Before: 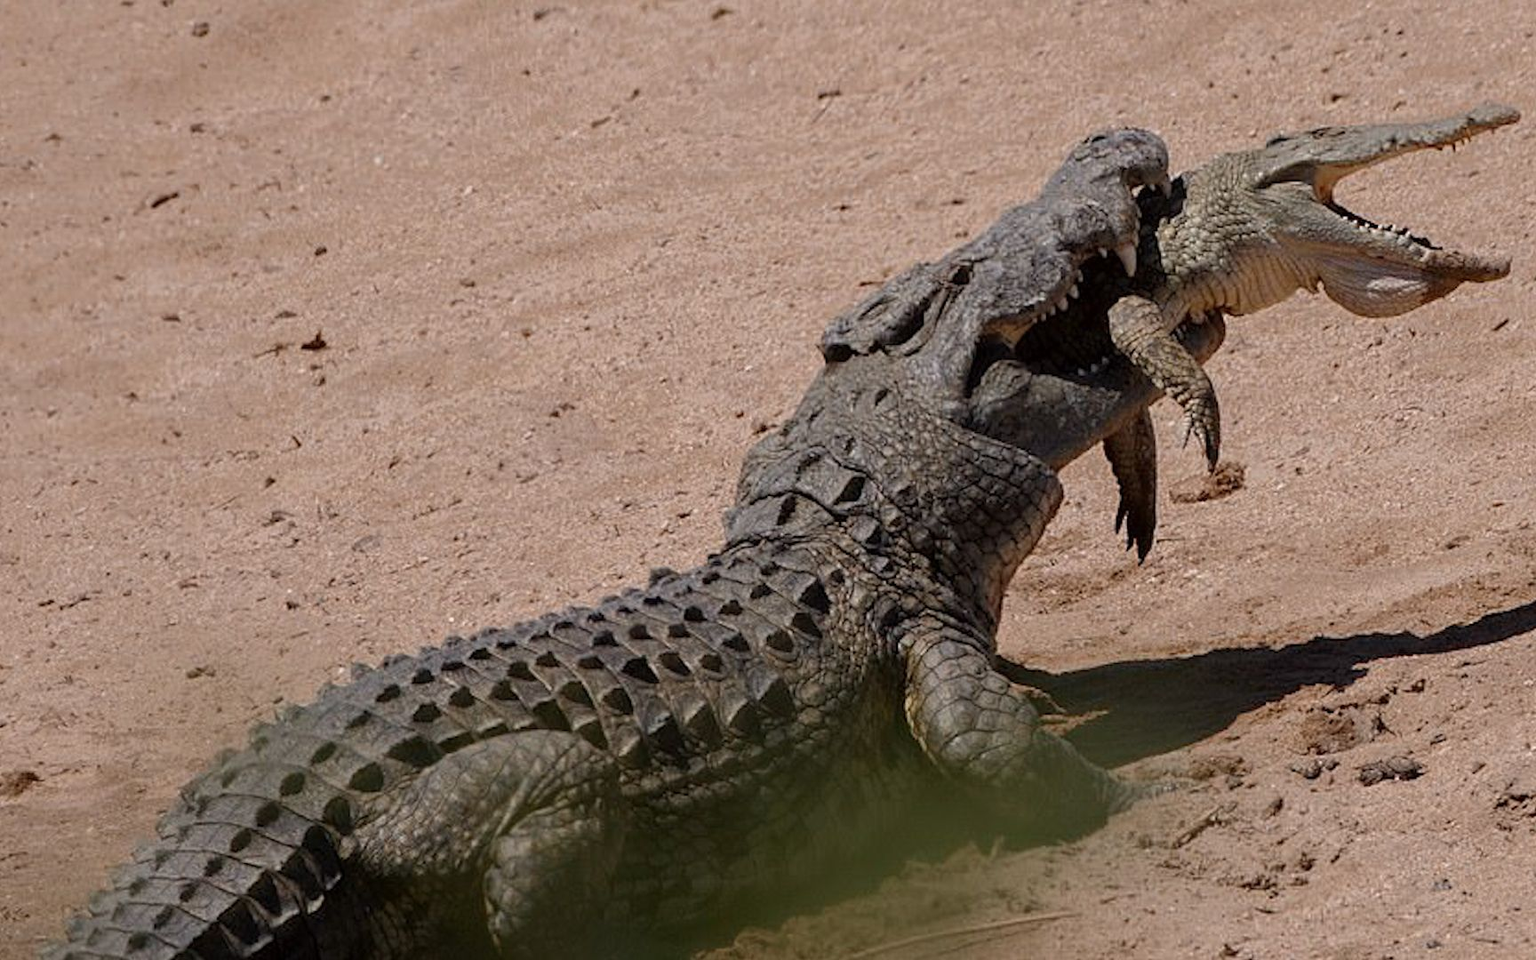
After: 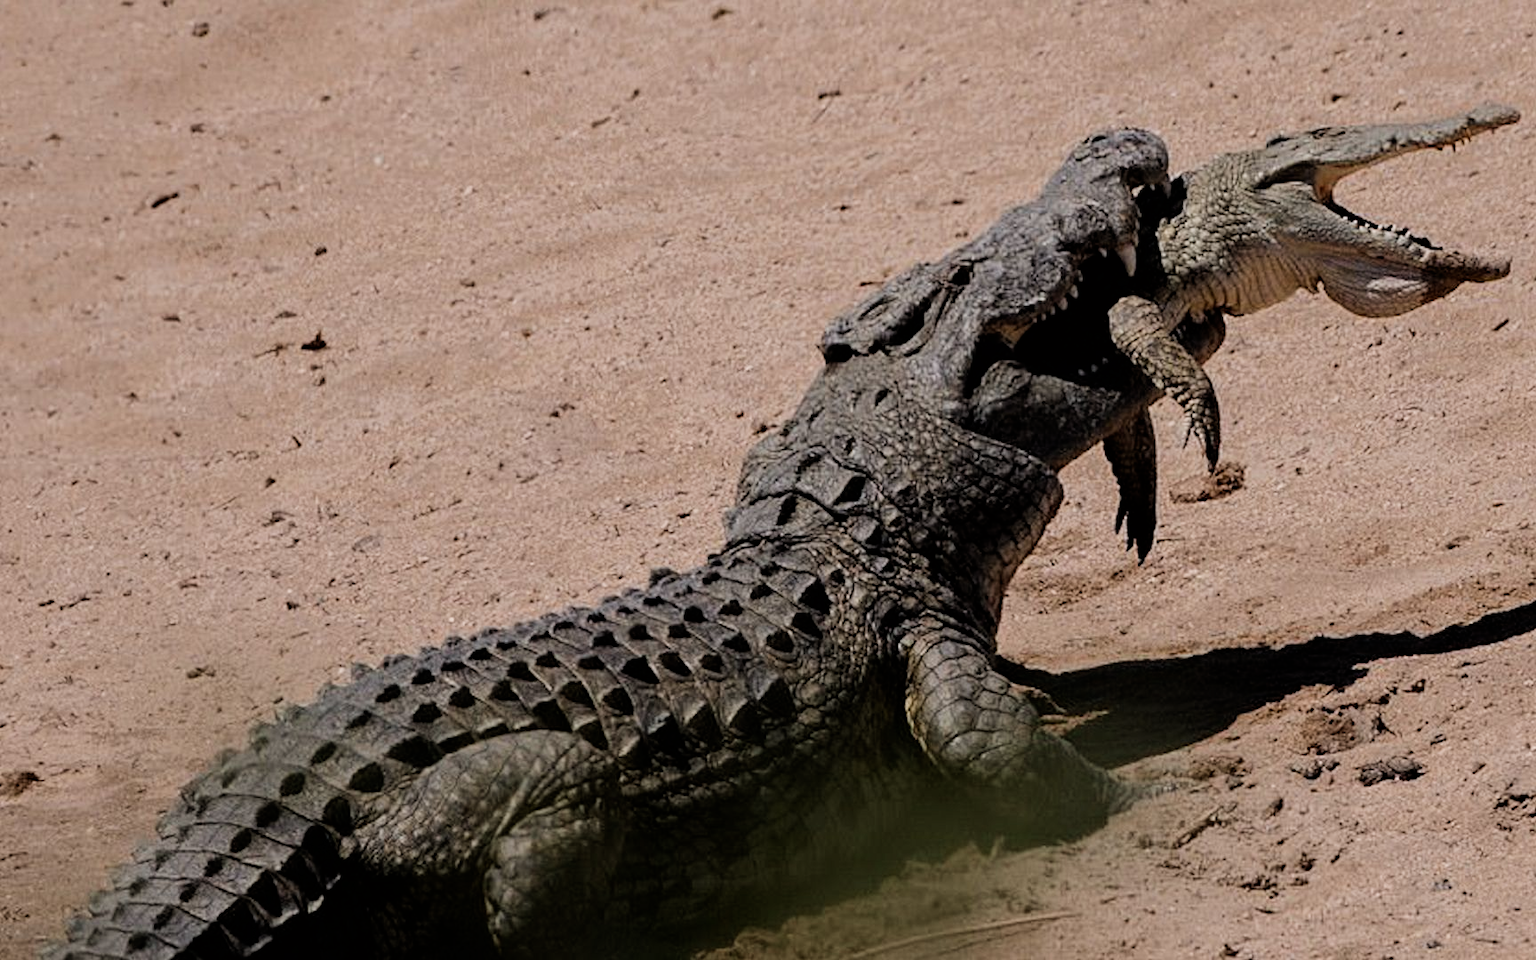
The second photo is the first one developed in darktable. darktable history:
filmic rgb: black relative exposure -7.49 EV, white relative exposure 4.99 EV, threshold 3 EV, hardness 3.33, contrast 1.3, enable highlight reconstruction true
